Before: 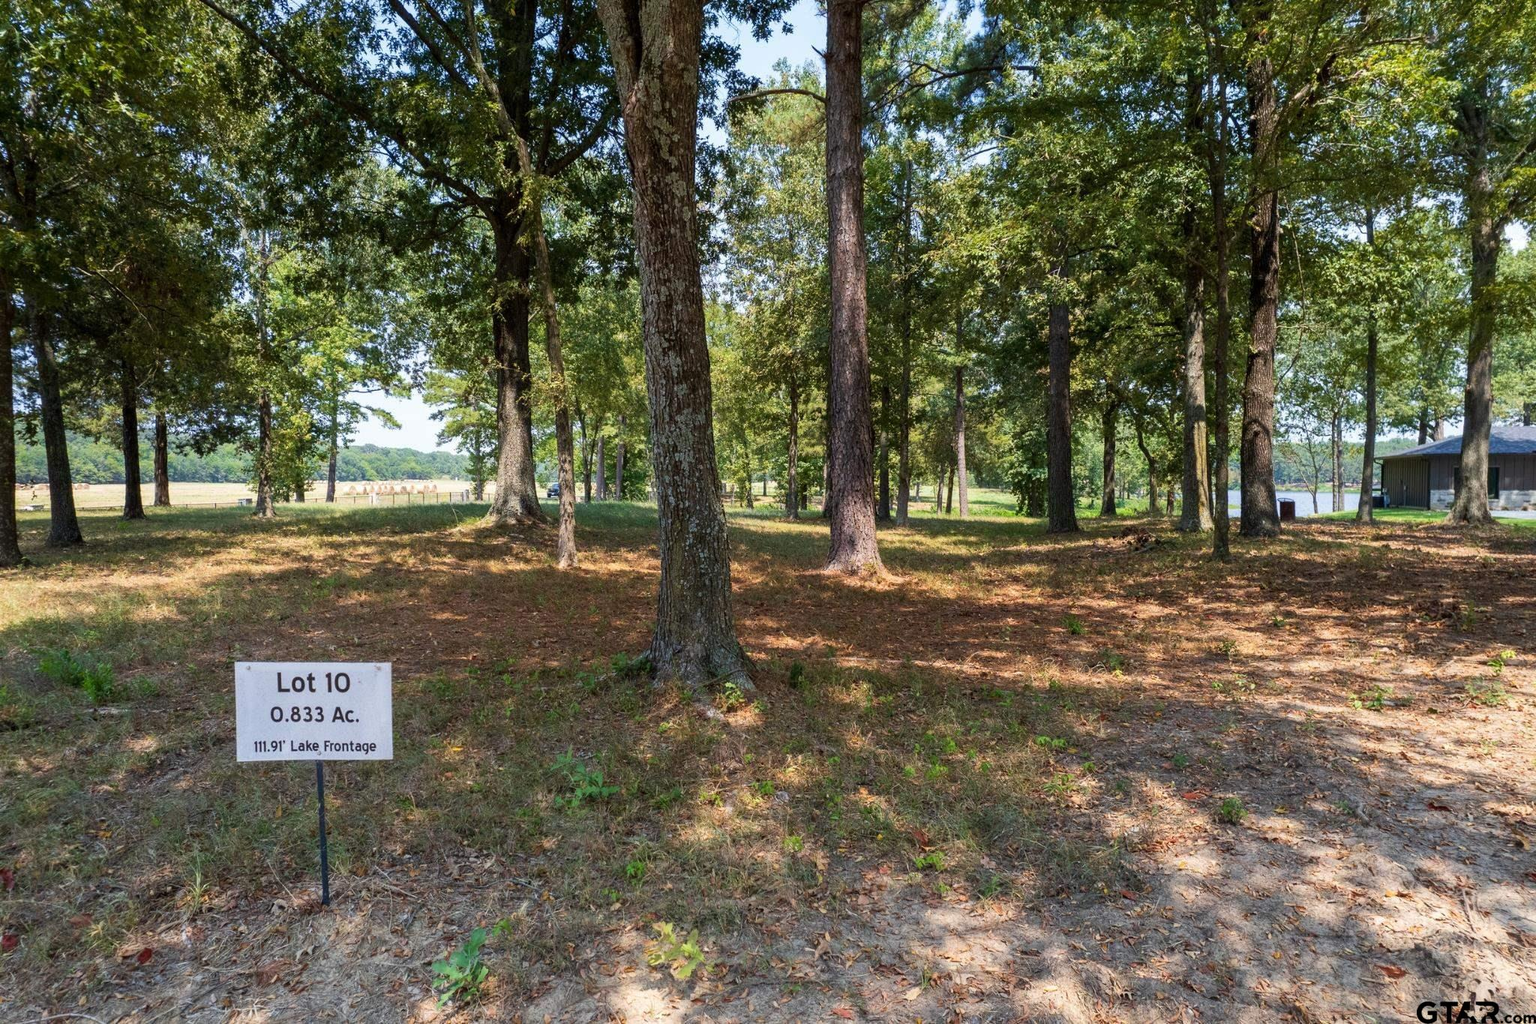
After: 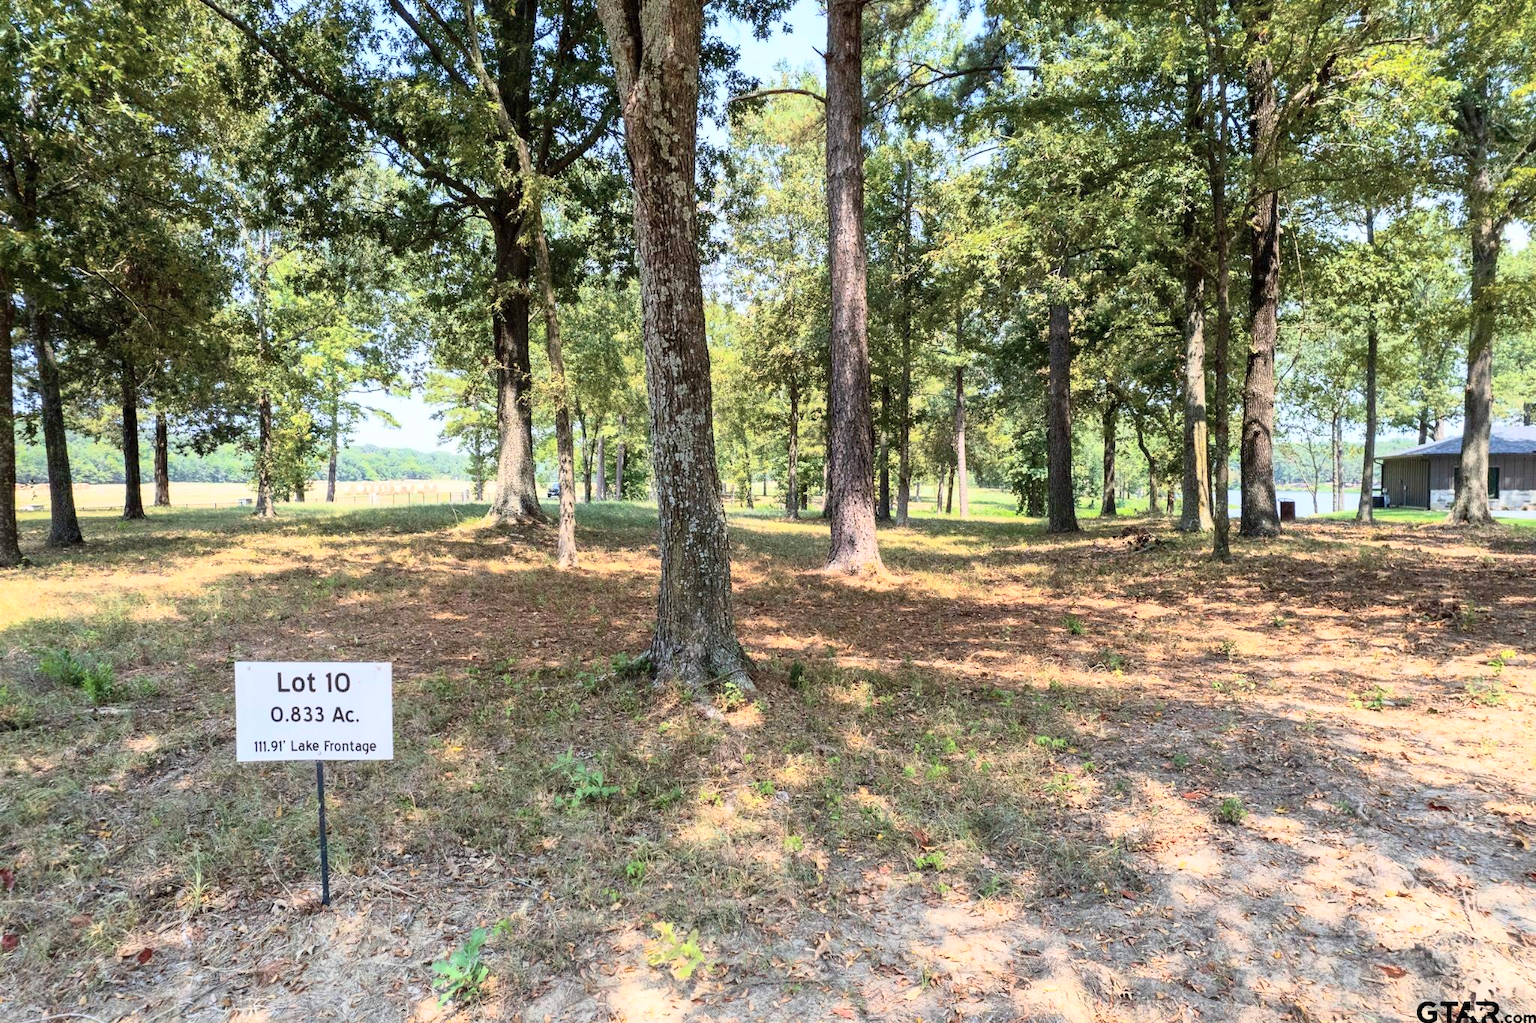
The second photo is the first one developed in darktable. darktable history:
tone curve: curves: ch0 [(0, 0) (0.003, 0.003) (0.011, 0.012) (0.025, 0.027) (0.044, 0.048) (0.069, 0.074) (0.1, 0.117) (0.136, 0.177) (0.177, 0.246) (0.224, 0.324) (0.277, 0.422) (0.335, 0.531) (0.399, 0.633) (0.468, 0.733) (0.543, 0.824) (0.623, 0.895) (0.709, 0.938) (0.801, 0.961) (0.898, 0.98) (1, 1)], color space Lab, independent channels, preserve colors none
shadows and highlights: highlights color adjustment 39.37%
